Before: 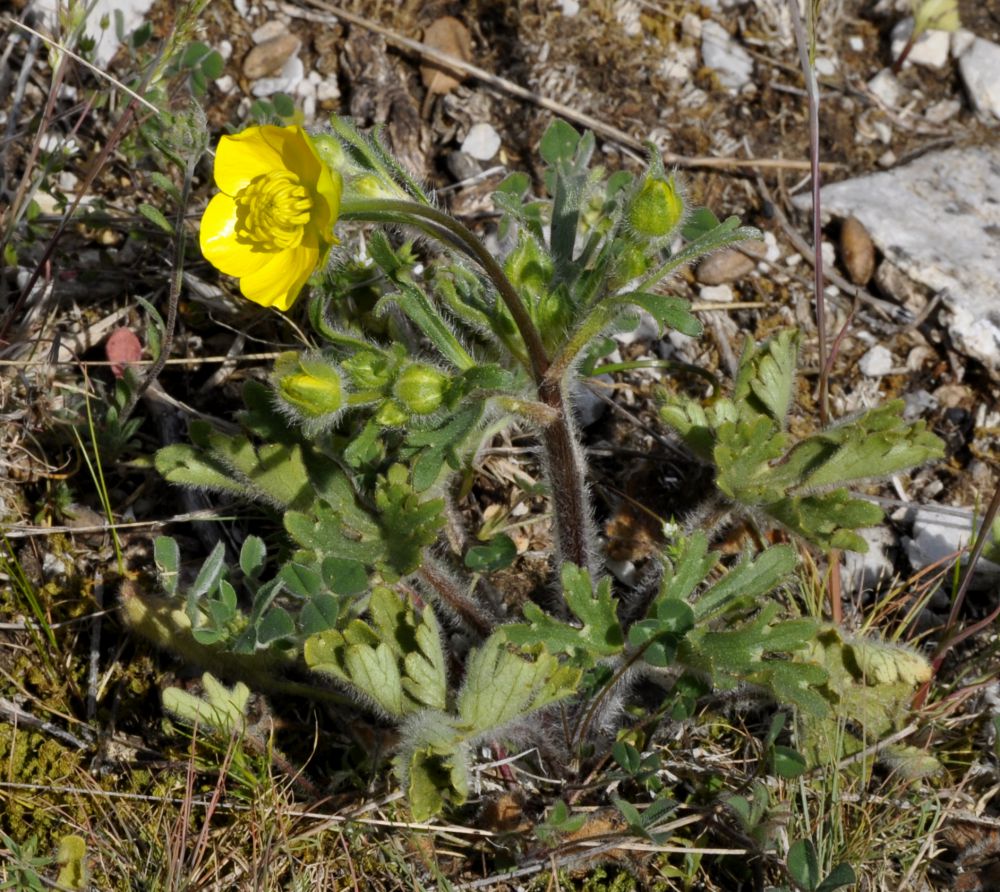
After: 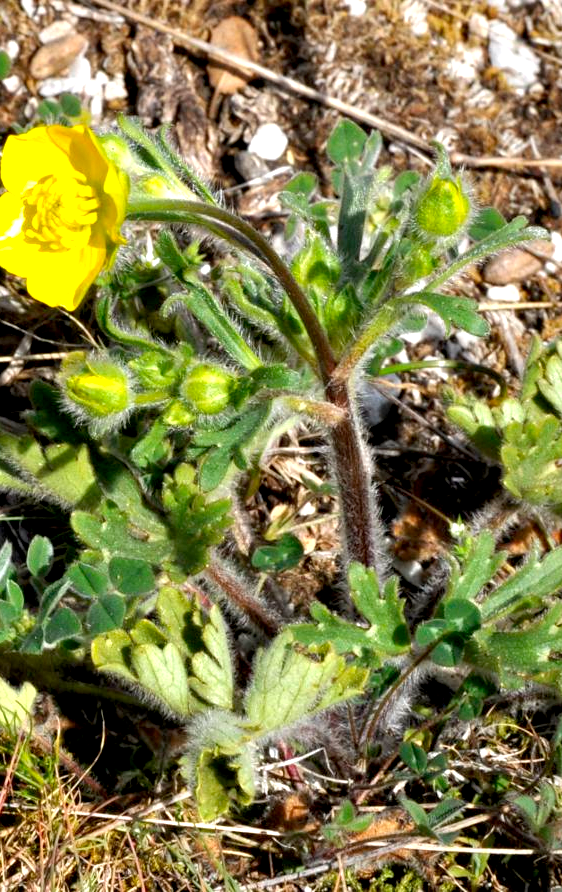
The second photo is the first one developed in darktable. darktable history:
crop: left 21.399%, right 22.368%
local contrast: highlights 102%, shadows 101%, detail 119%, midtone range 0.2
exposure: black level correction 0.001, exposure 1 EV, compensate highlight preservation false
